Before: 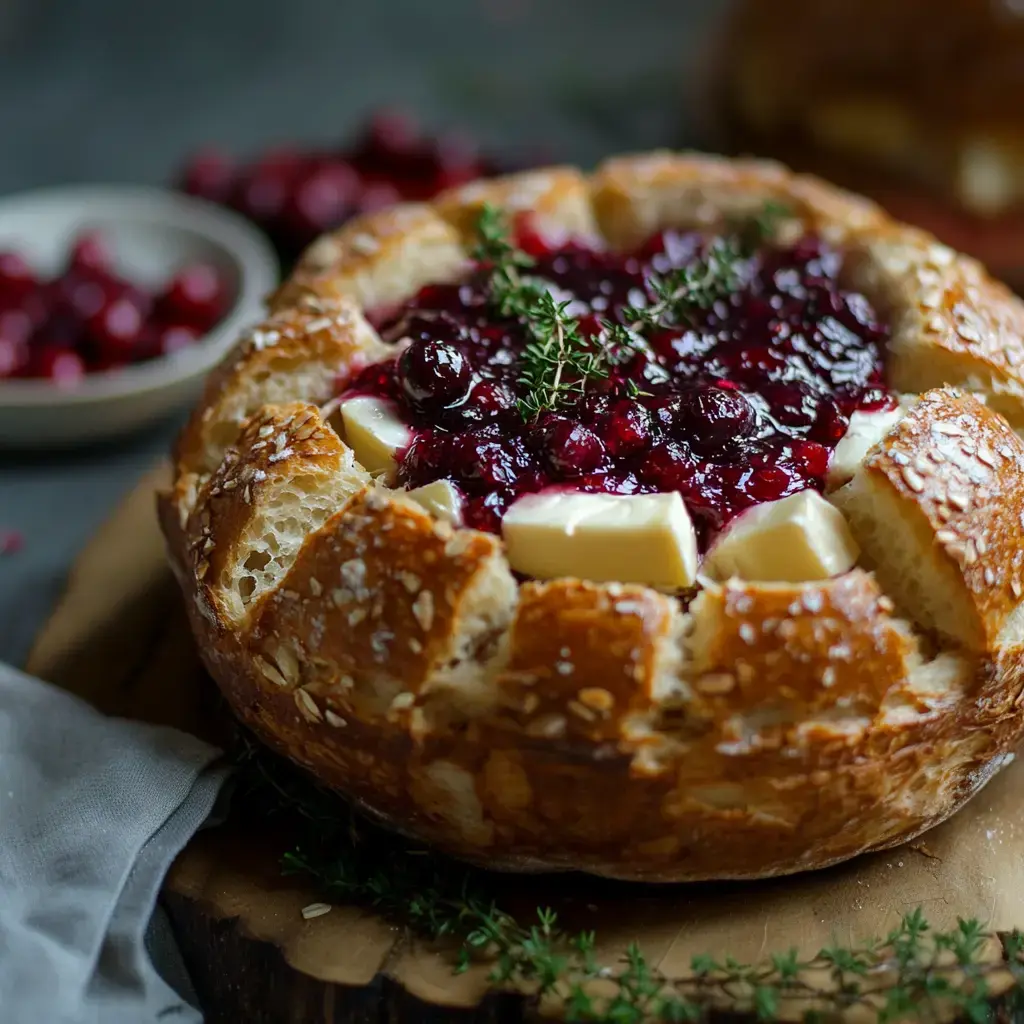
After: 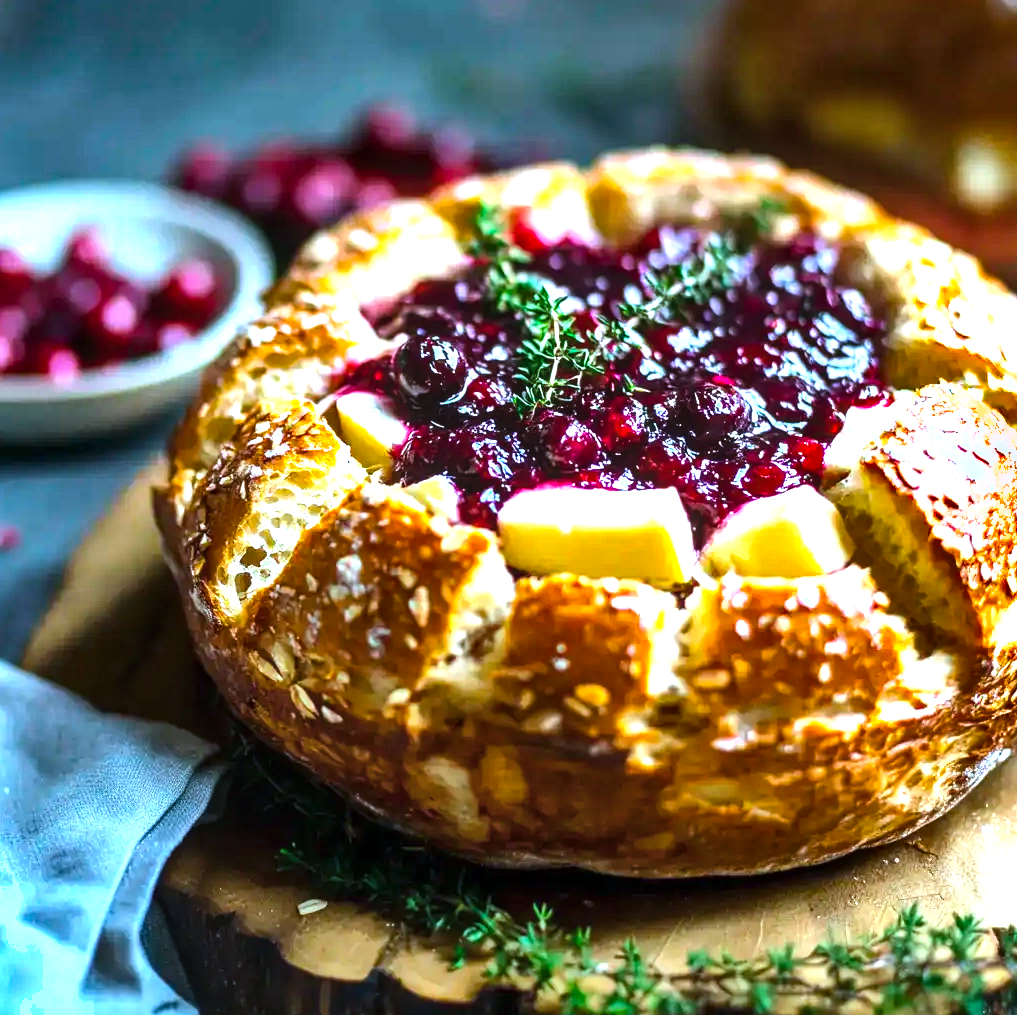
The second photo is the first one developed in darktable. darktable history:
local contrast: on, module defaults
color balance rgb: perceptual saturation grading › global saturation 36%, perceptual brilliance grading › global brilliance 10%, global vibrance 20%
crop: left 0.434%, top 0.485%, right 0.244%, bottom 0.386%
color calibration: x 0.38, y 0.39, temperature 4086.04 K
shadows and highlights: soften with gaussian
tone equalizer: -8 EV -0.75 EV, -7 EV -0.7 EV, -6 EV -0.6 EV, -5 EV -0.4 EV, -3 EV 0.4 EV, -2 EV 0.6 EV, -1 EV 0.7 EV, +0 EV 0.75 EV, edges refinement/feathering 500, mask exposure compensation -1.57 EV, preserve details no
exposure: black level correction 0, exposure 1 EV, compensate exposure bias true, compensate highlight preservation false
levels: levels [0, 0.499, 1]
